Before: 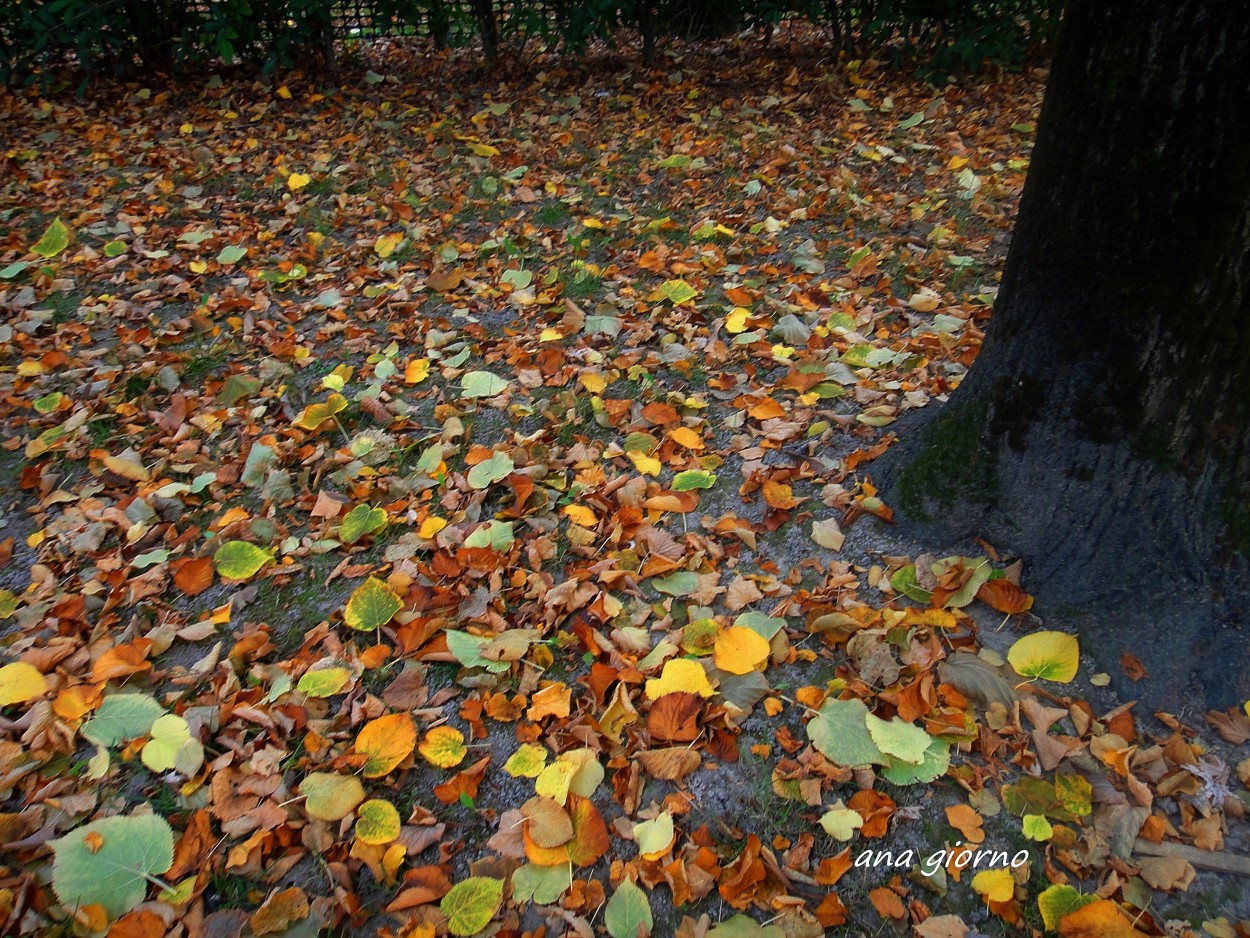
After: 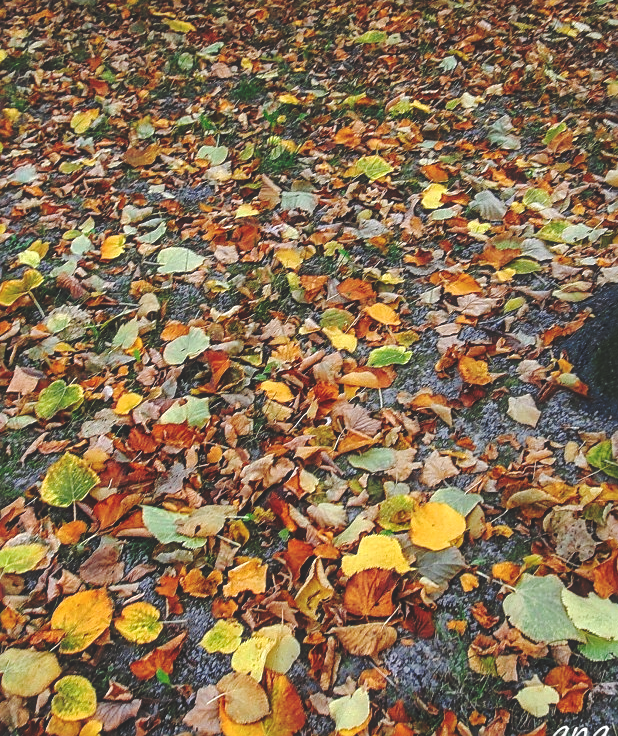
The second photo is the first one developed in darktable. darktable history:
crop and rotate: angle 0.02°, left 24.353%, top 13.219%, right 26.156%, bottom 8.224%
sharpen: on, module defaults
base curve: curves: ch0 [(0, 0.024) (0.055, 0.065) (0.121, 0.166) (0.236, 0.319) (0.693, 0.726) (1, 1)], preserve colors none
local contrast: detail 130%
